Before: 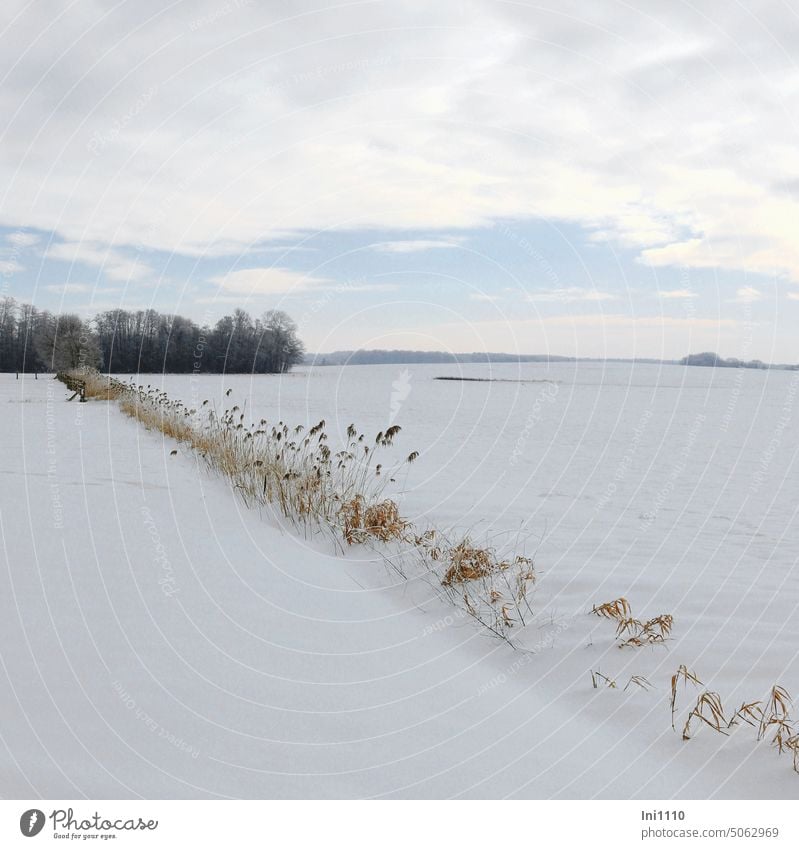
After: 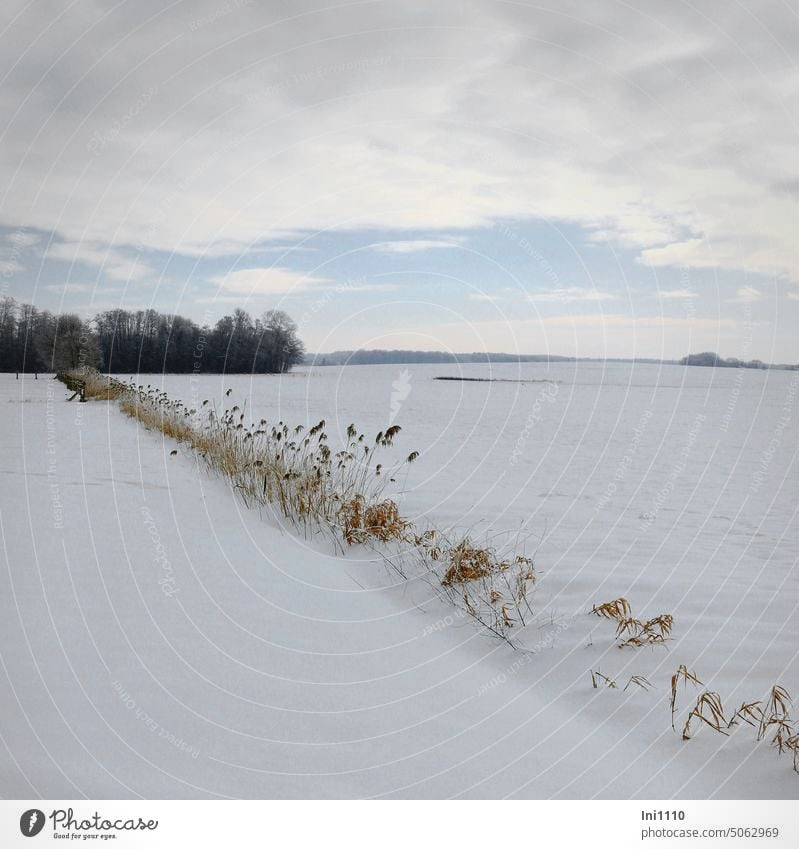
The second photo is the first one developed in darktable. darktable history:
vignetting: brightness -0.293, center (-0.024, 0.399)
contrast brightness saturation: contrast 0.066, brightness -0.126, saturation 0.058
